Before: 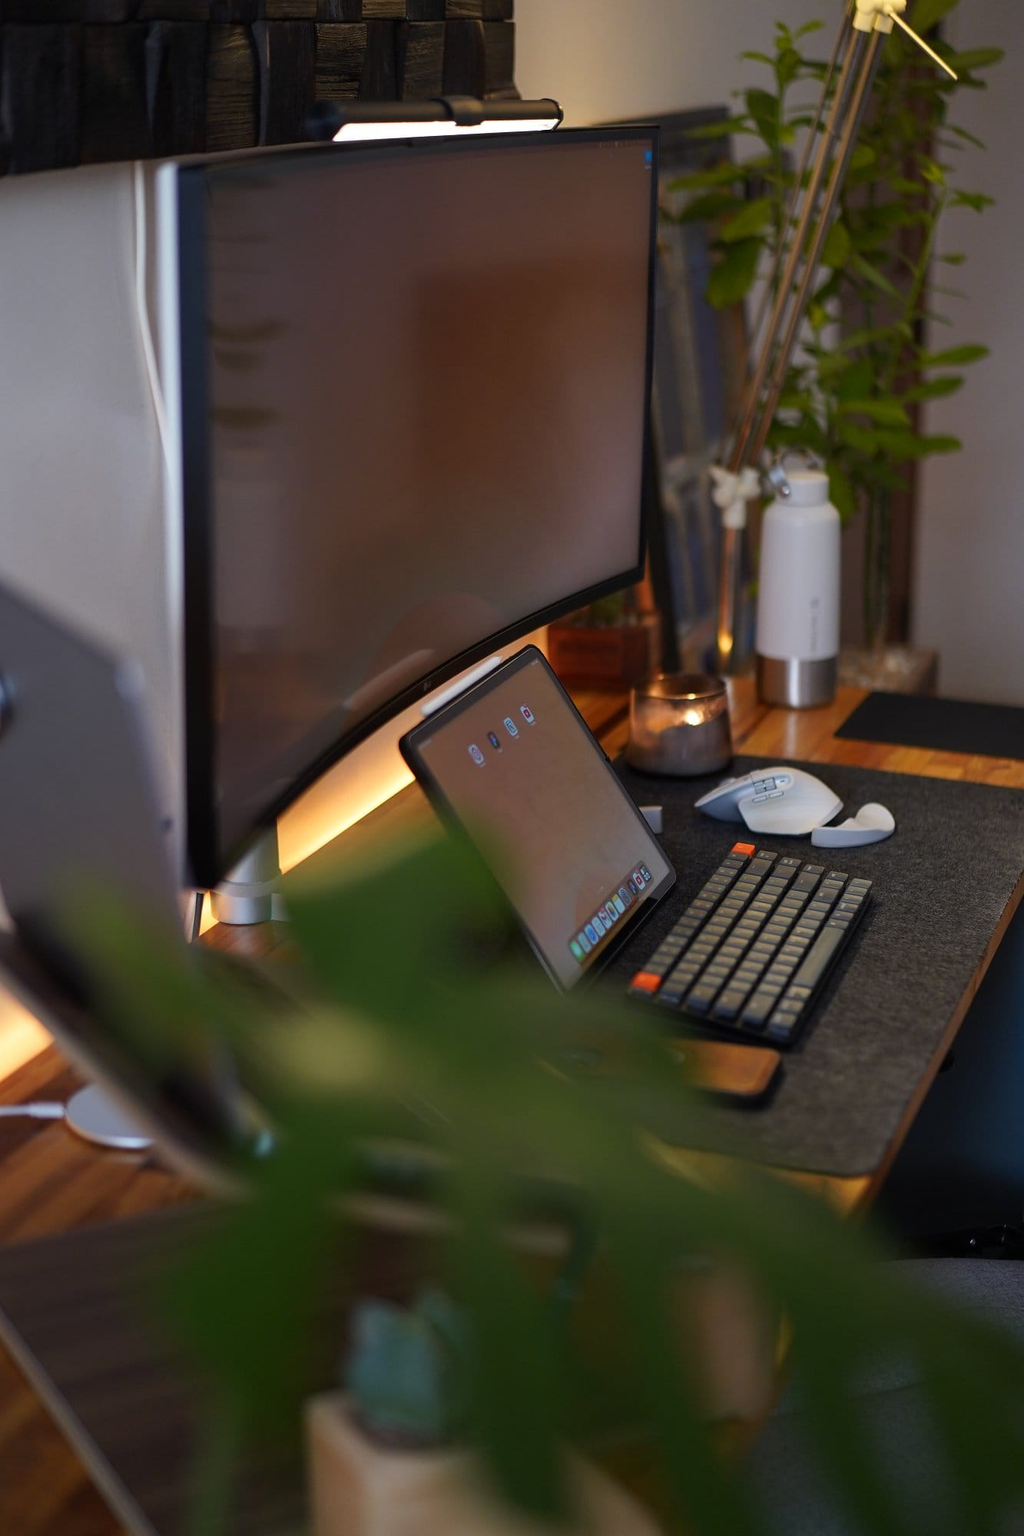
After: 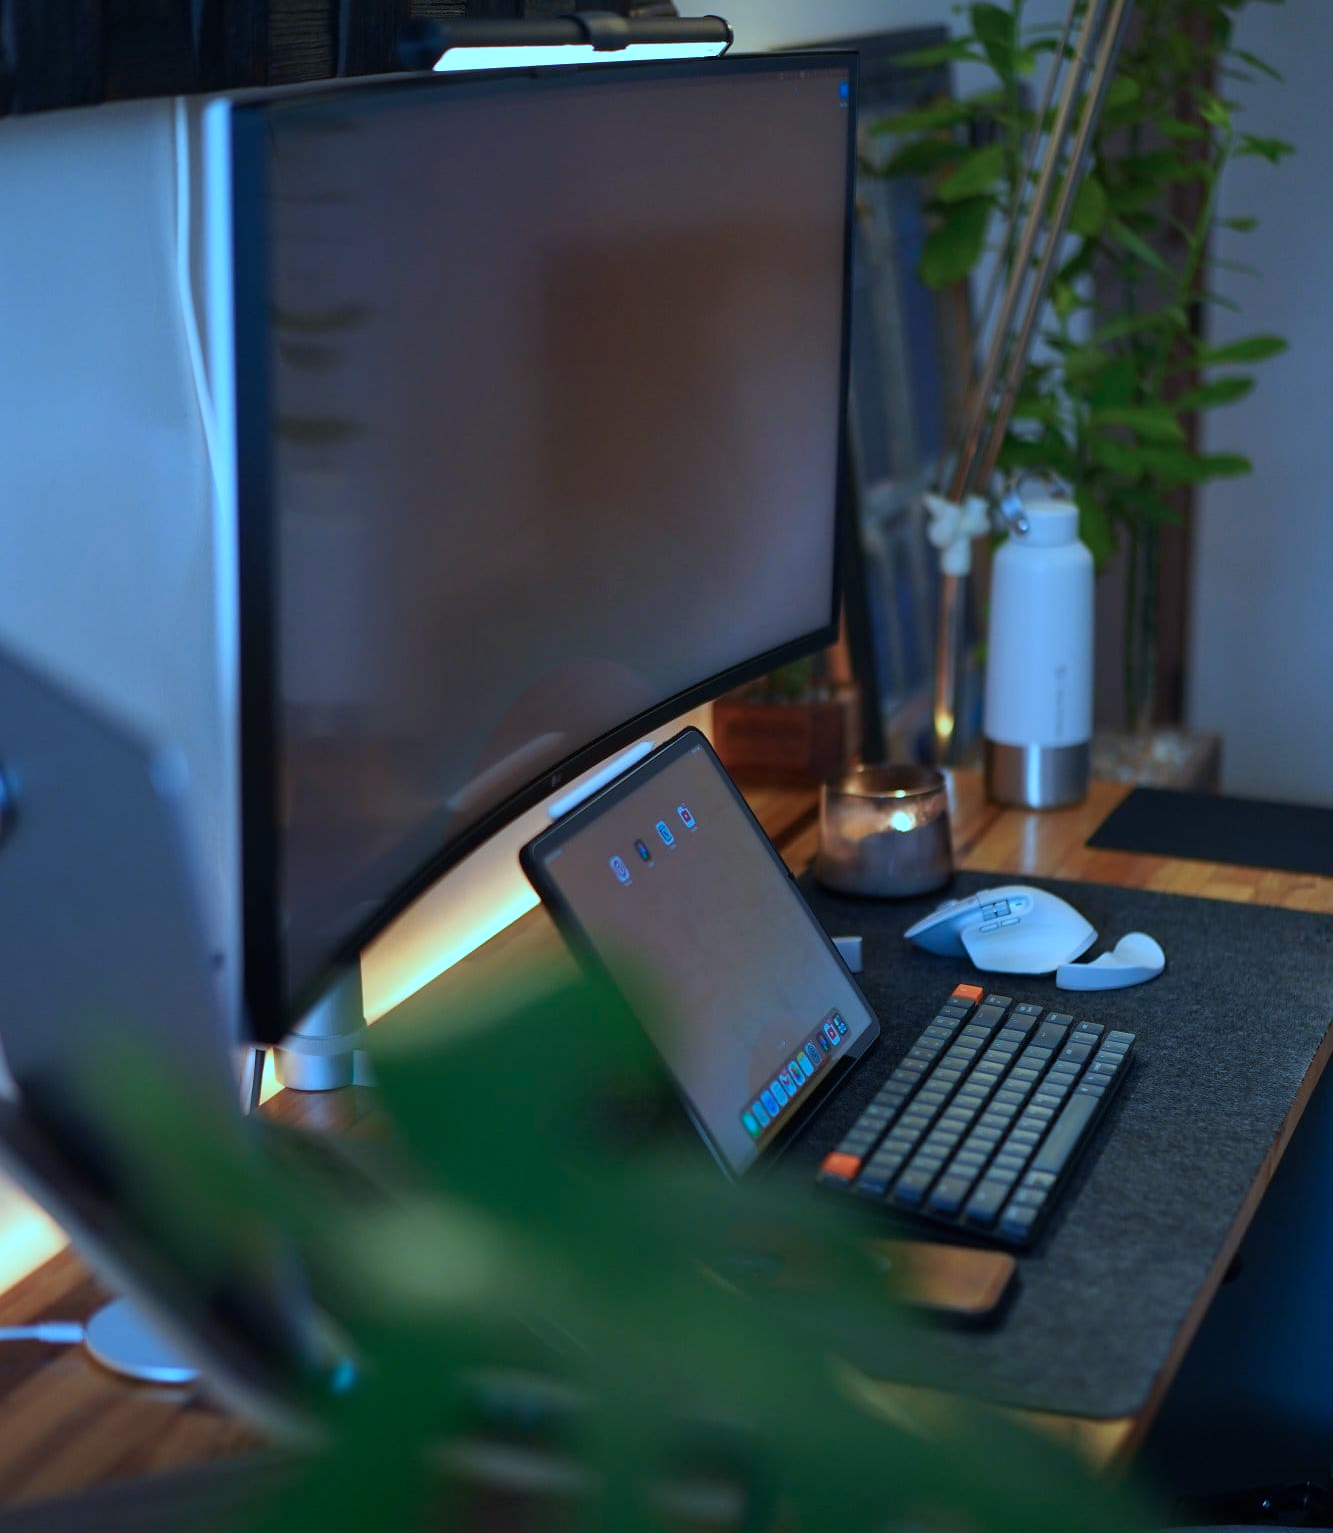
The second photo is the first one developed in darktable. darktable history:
crop: top 5.667%, bottom 17.637%
color calibration: illuminant custom, x 0.432, y 0.395, temperature 3098 K
